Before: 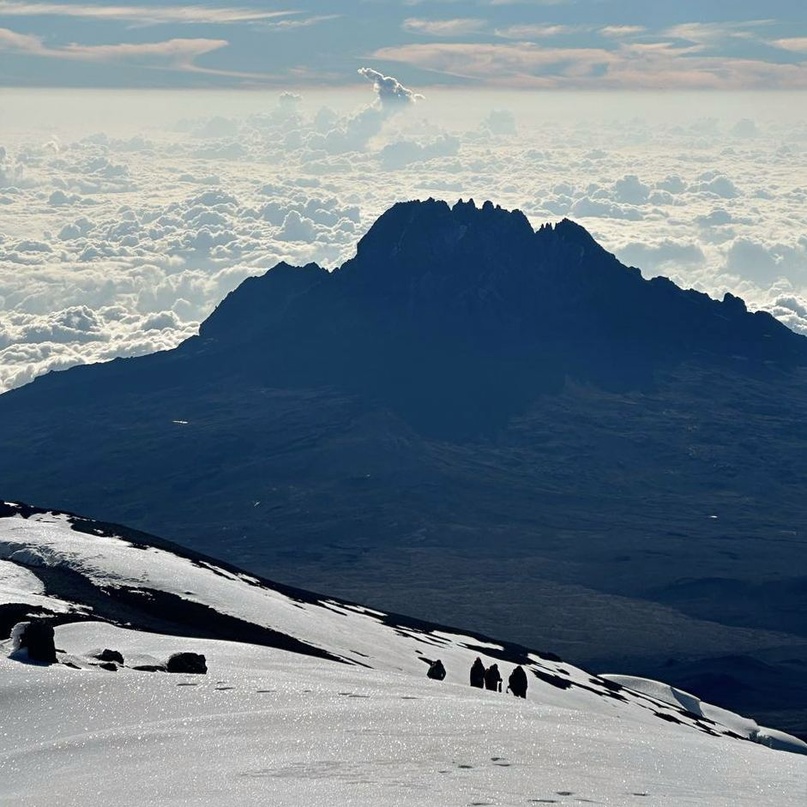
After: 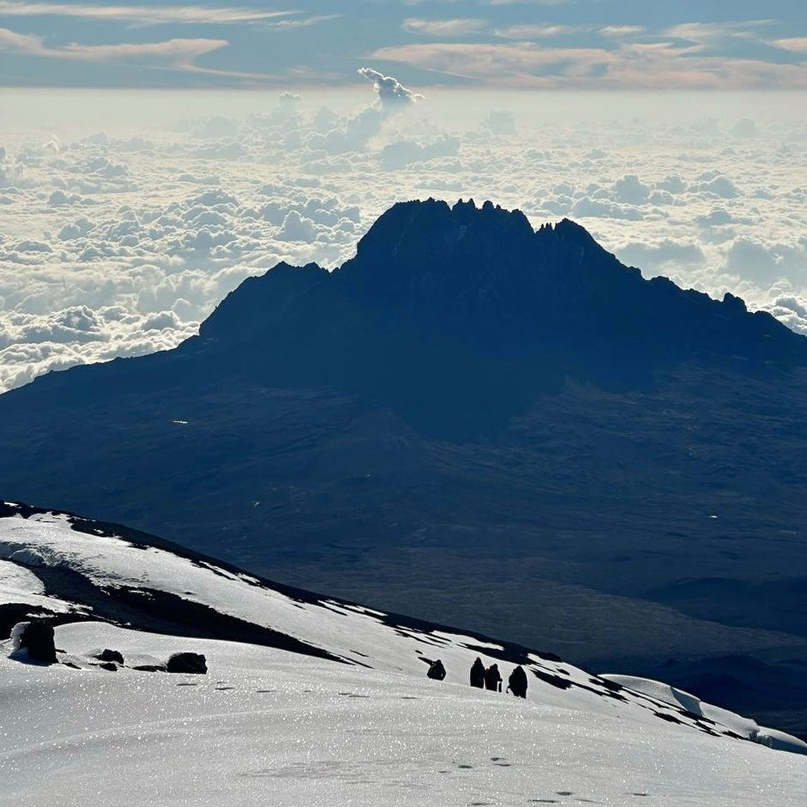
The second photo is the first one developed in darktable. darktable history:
vibrance: vibrance 100%
color correction: highlights a* -0.182, highlights b* -0.124
